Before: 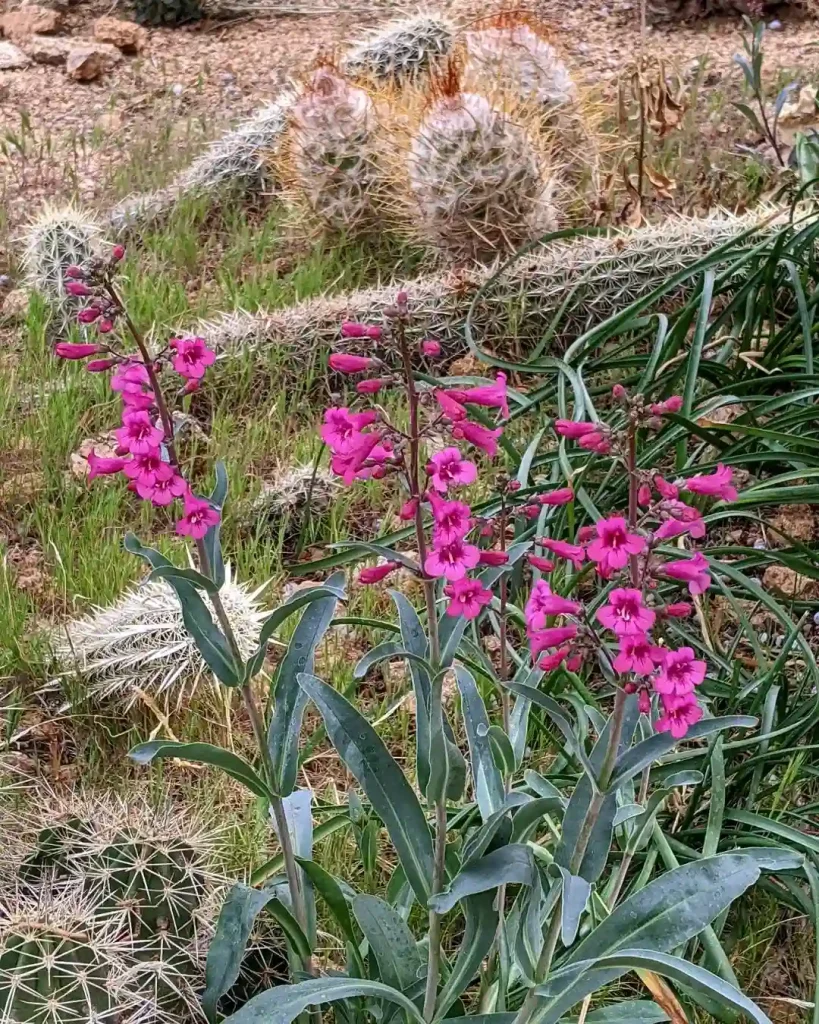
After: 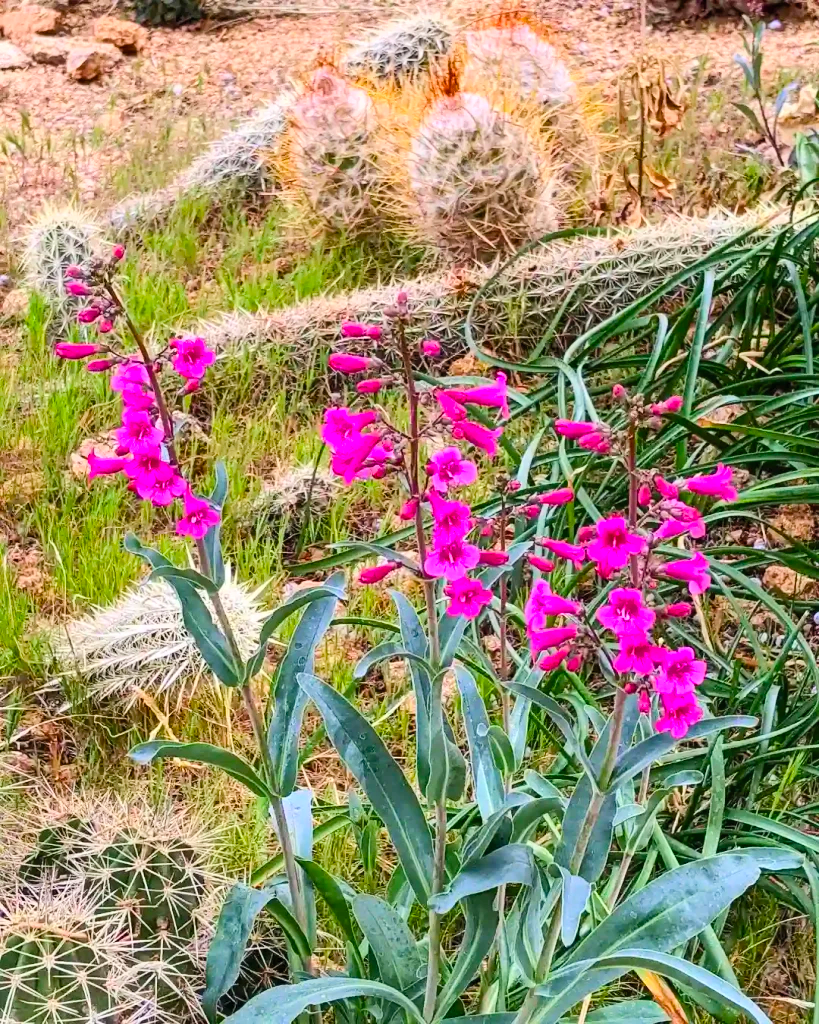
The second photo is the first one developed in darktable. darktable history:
color balance rgb: perceptual saturation grading › global saturation 25%, perceptual brilliance grading › mid-tones 10%, perceptual brilliance grading › shadows 15%, global vibrance 20%
contrast brightness saturation: contrast 0.2, brightness 0.16, saturation 0.22
